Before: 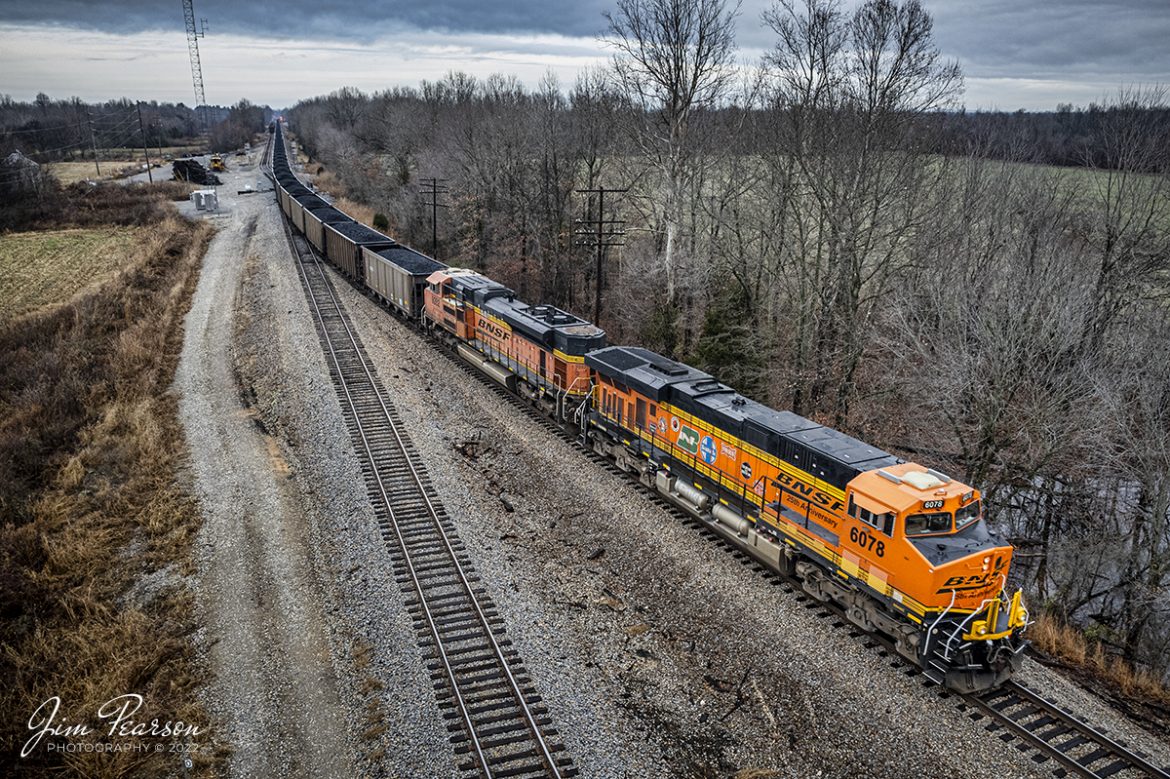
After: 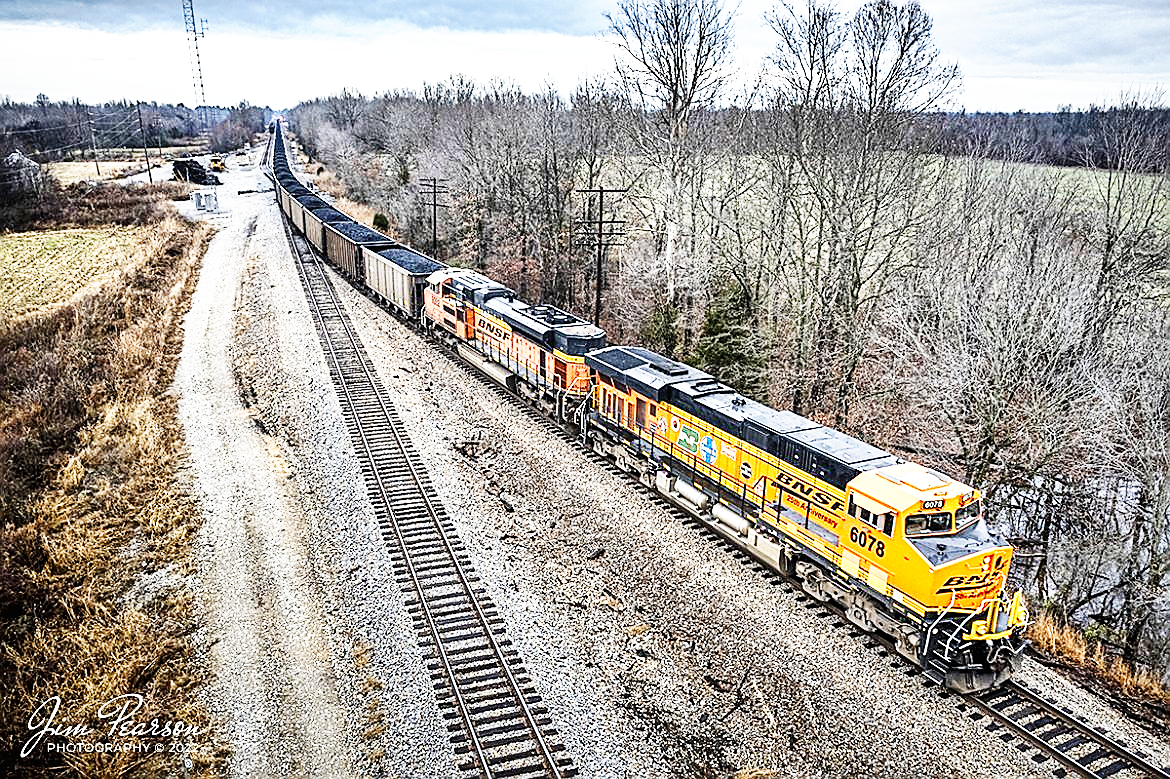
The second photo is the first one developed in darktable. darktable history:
base curve: curves: ch0 [(0, 0) (0.007, 0.004) (0.027, 0.03) (0.046, 0.07) (0.207, 0.54) (0.442, 0.872) (0.673, 0.972) (1, 1)], preserve colors none
sharpen: radius 1.376, amount 1.262, threshold 0.614
exposure: black level correction 0, exposure 0.699 EV, compensate exposure bias true, compensate highlight preservation false
